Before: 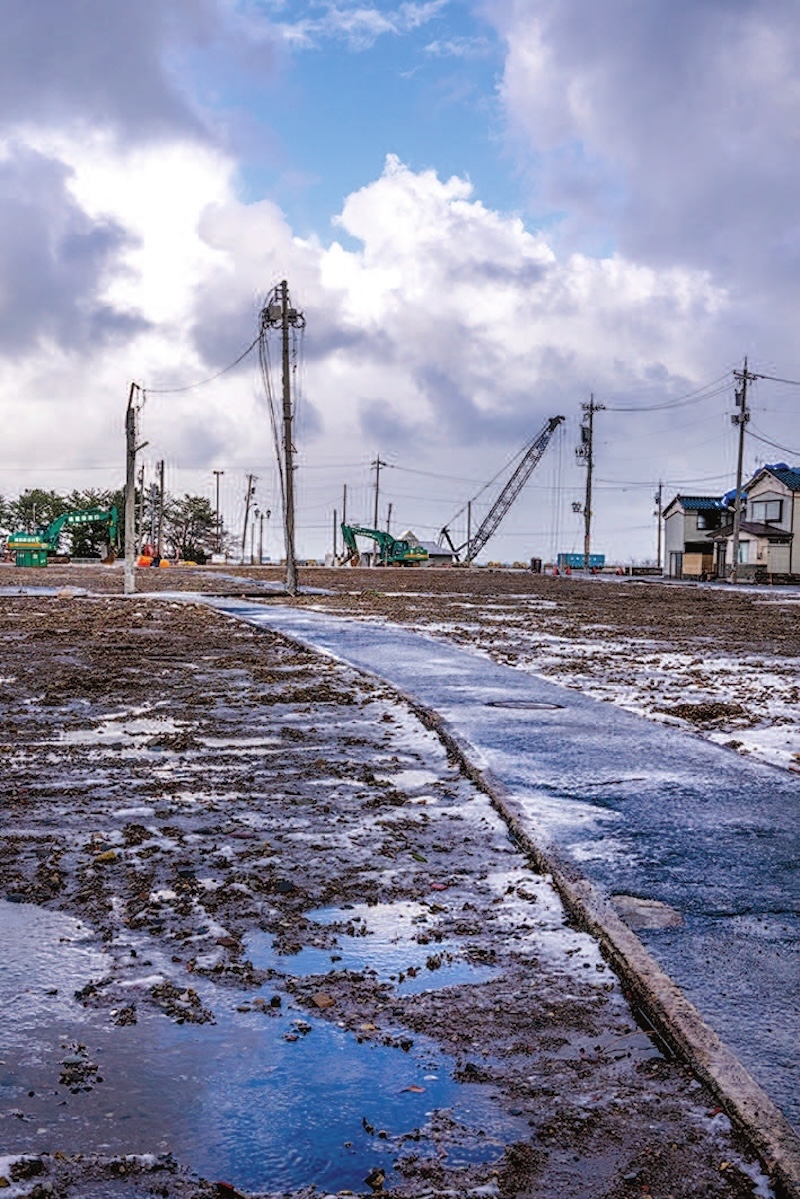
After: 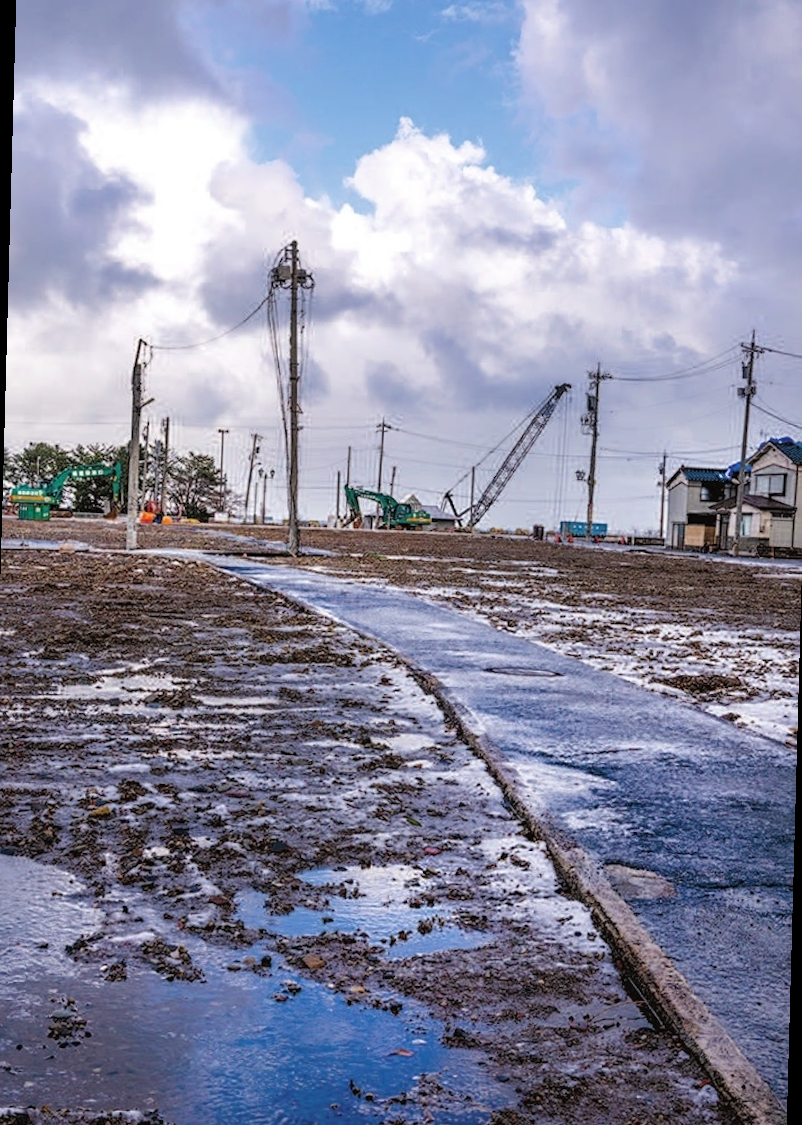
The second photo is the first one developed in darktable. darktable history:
rotate and perspective: rotation 1.57°, crop left 0.018, crop right 0.982, crop top 0.039, crop bottom 0.961
